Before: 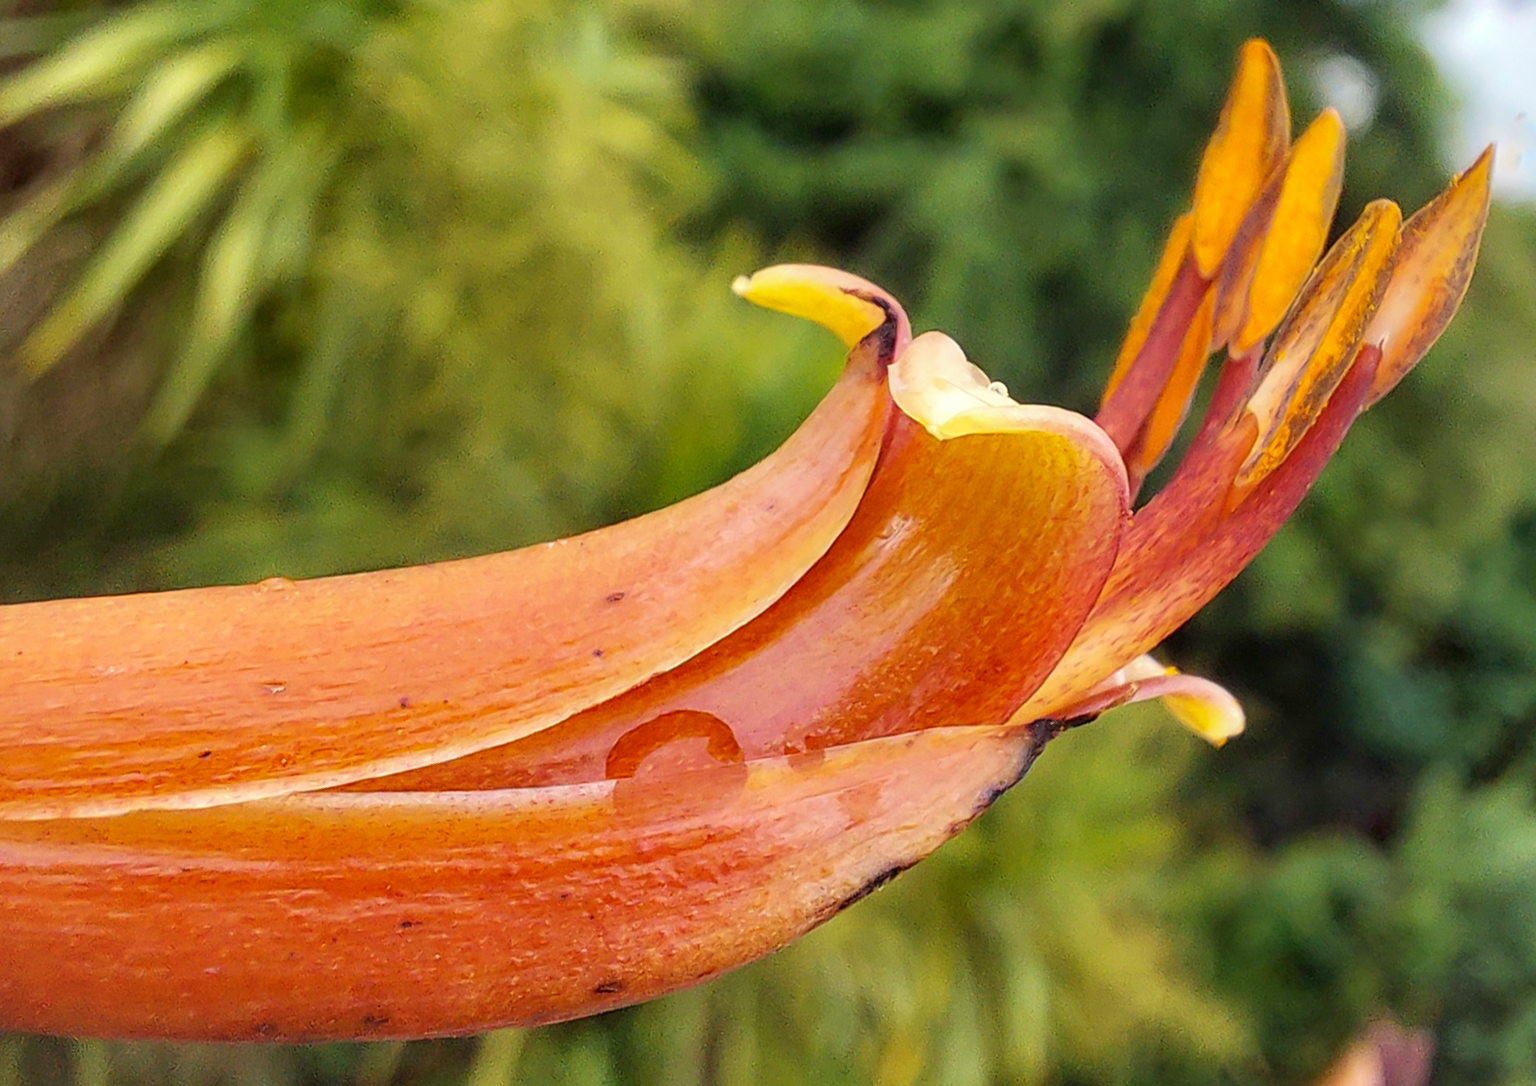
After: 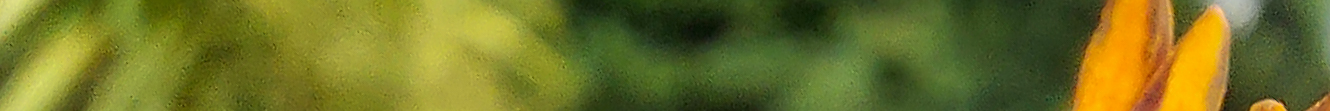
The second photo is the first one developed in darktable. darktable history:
sharpen: on, module defaults
crop and rotate: left 9.644%, top 9.491%, right 6.021%, bottom 80.509%
